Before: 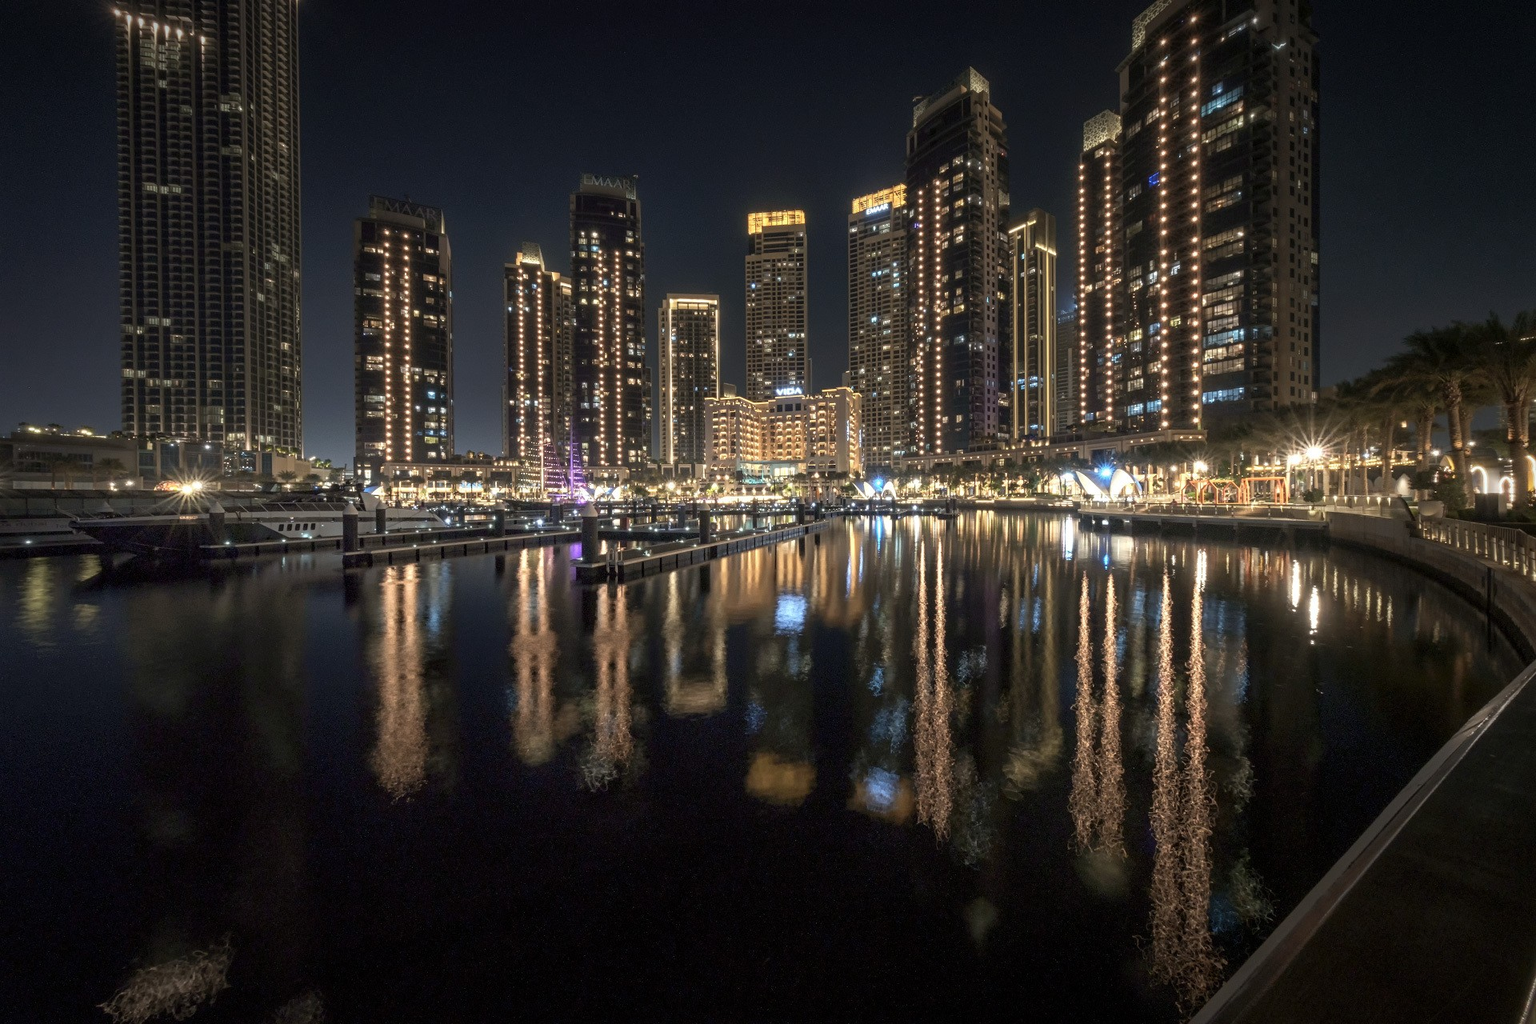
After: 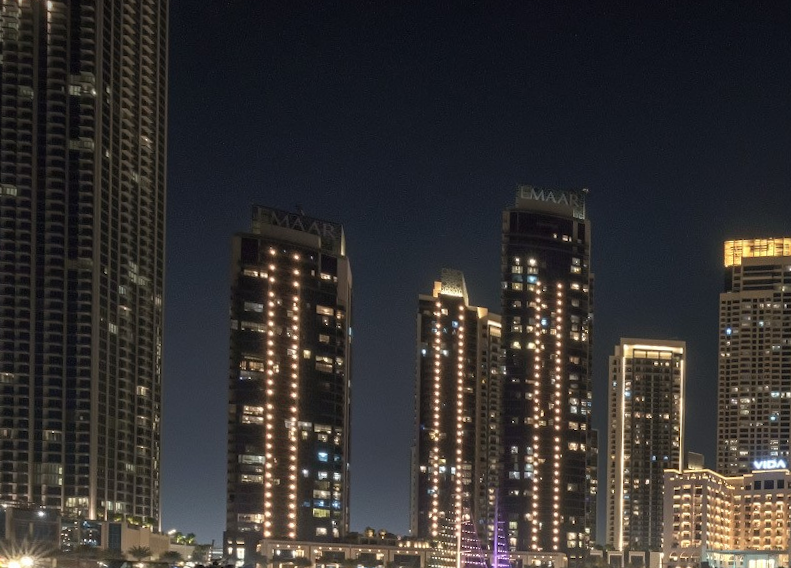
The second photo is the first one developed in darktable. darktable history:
crop and rotate: left 10.817%, top 0.062%, right 47.194%, bottom 53.626%
rotate and perspective: rotation 1.57°, crop left 0.018, crop right 0.982, crop top 0.039, crop bottom 0.961
